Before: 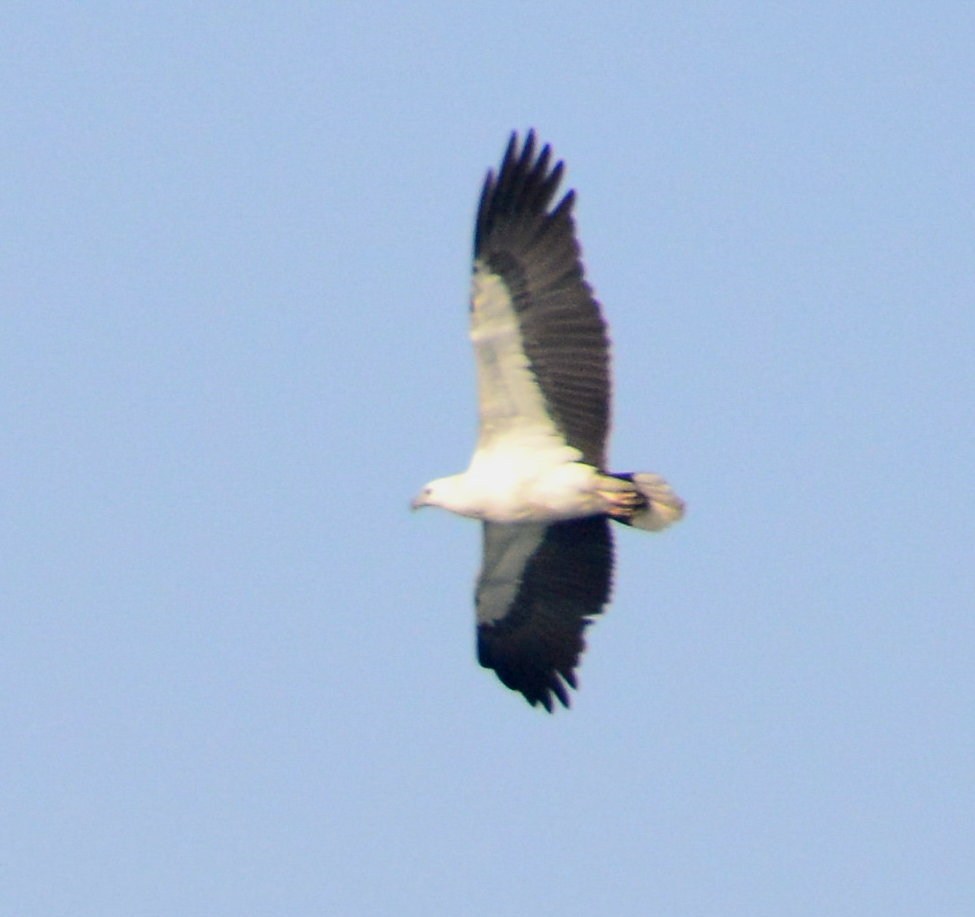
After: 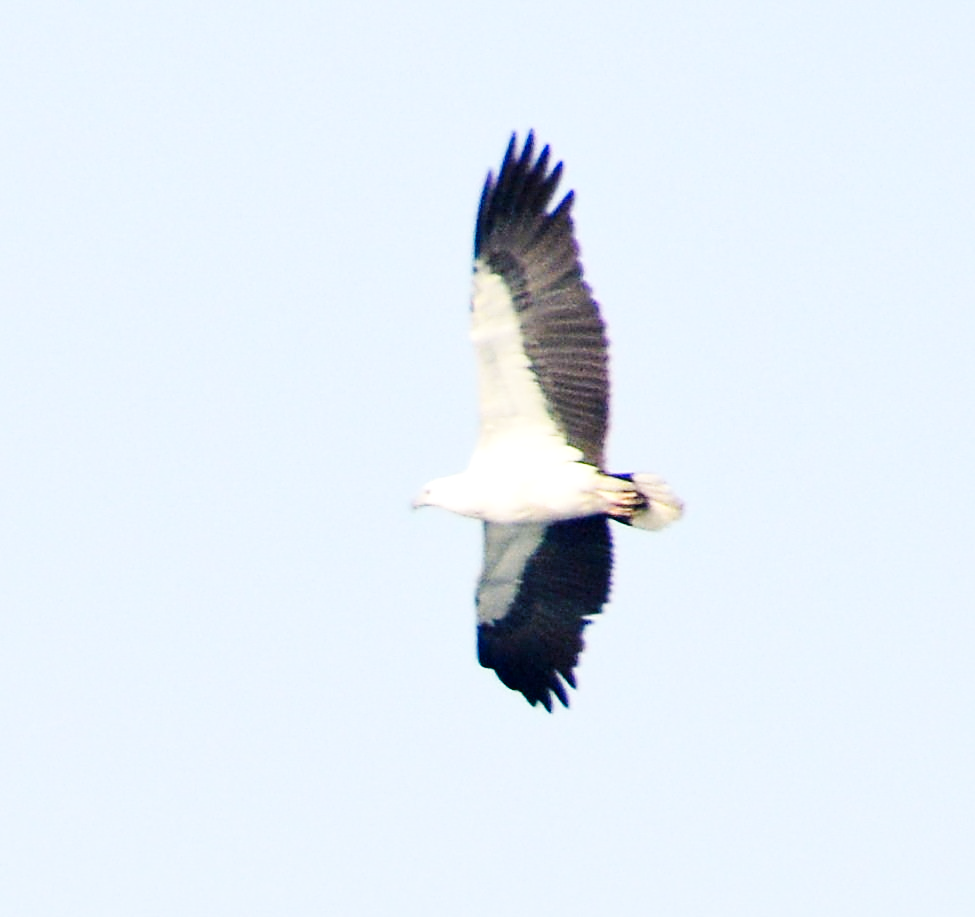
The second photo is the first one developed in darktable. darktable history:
base curve: curves: ch0 [(0, 0.003) (0.001, 0.002) (0.006, 0.004) (0.02, 0.022) (0.048, 0.086) (0.094, 0.234) (0.162, 0.431) (0.258, 0.629) (0.385, 0.8) (0.548, 0.918) (0.751, 0.988) (1, 1)], preserve colors none
sharpen: amount 0.5
local contrast: mode bilateral grid, contrast 20, coarseness 51, detail 119%, midtone range 0.2
